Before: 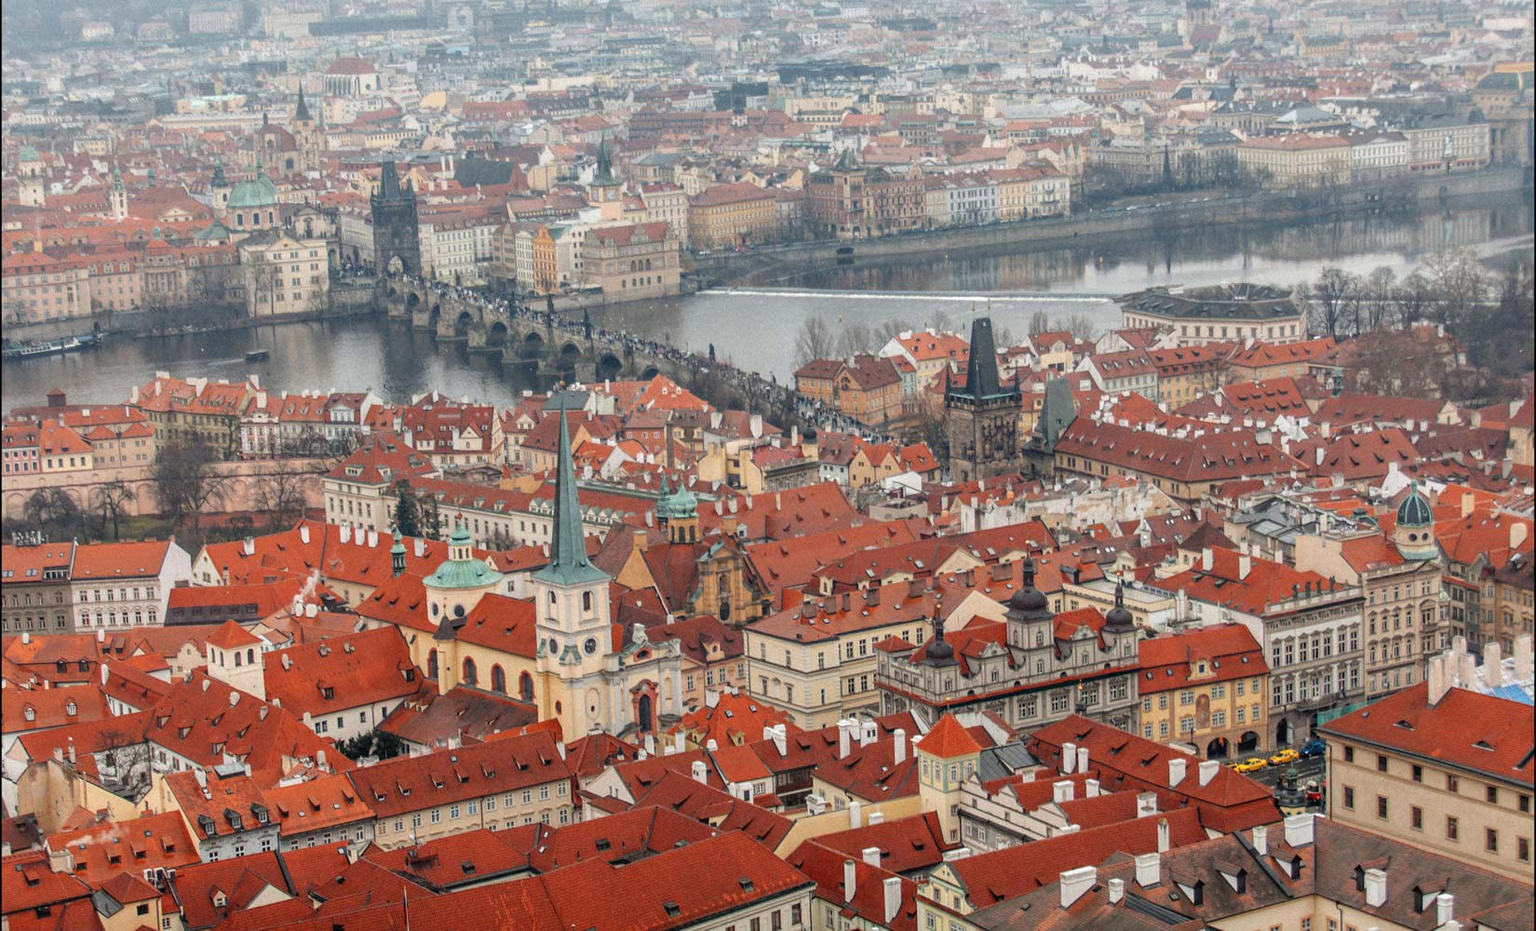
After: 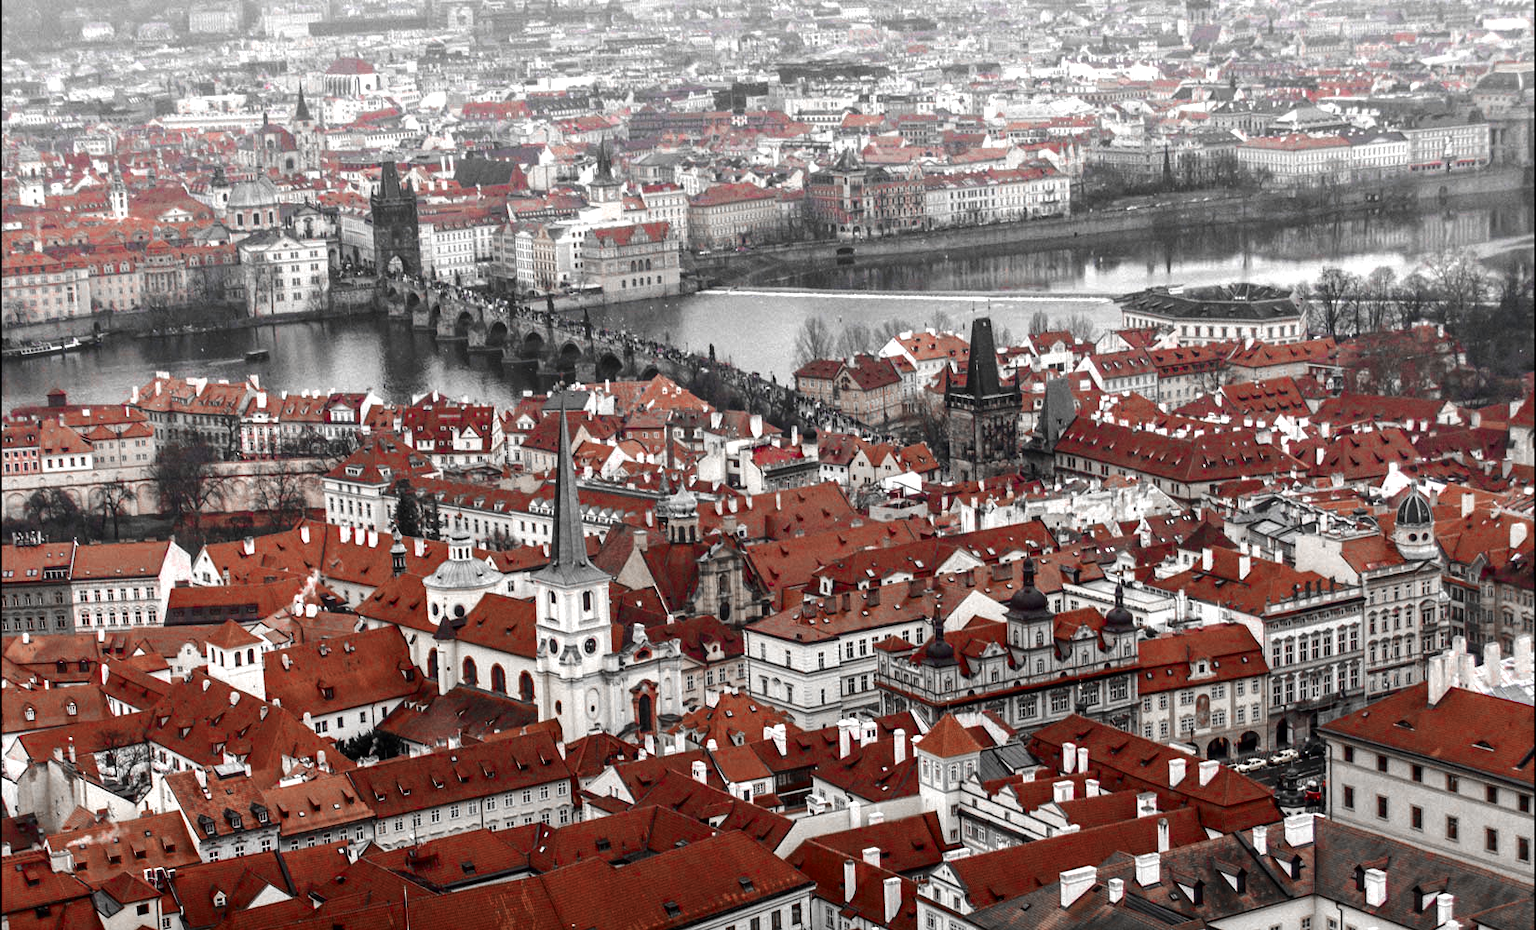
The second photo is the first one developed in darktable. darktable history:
shadows and highlights: shadows 25, highlights -25
tone equalizer: -8 EV -0.75 EV, -7 EV -0.7 EV, -6 EV -0.6 EV, -5 EV -0.4 EV, -3 EV 0.4 EV, -2 EV 0.6 EV, -1 EV 0.7 EV, +0 EV 0.75 EV, edges refinement/feathering 500, mask exposure compensation -1.57 EV, preserve details no
contrast brightness saturation: brightness -0.2, saturation 0.08
color zones: curves: ch0 [(0, 0.278) (0.143, 0.5) (0.286, 0.5) (0.429, 0.5) (0.571, 0.5) (0.714, 0.5) (0.857, 0.5) (1, 0.5)]; ch1 [(0, 1) (0.143, 0.165) (0.286, 0) (0.429, 0) (0.571, 0) (0.714, 0) (0.857, 0.5) (1, 0.5)]; ch2 [(0, 0.508) (0.143, 0.5) (0.286, 0.5) (0.429, 0.5) (0.571, 0.5) (0.714, 0.5) (0.857, 0.5) (1, 0.5)]
